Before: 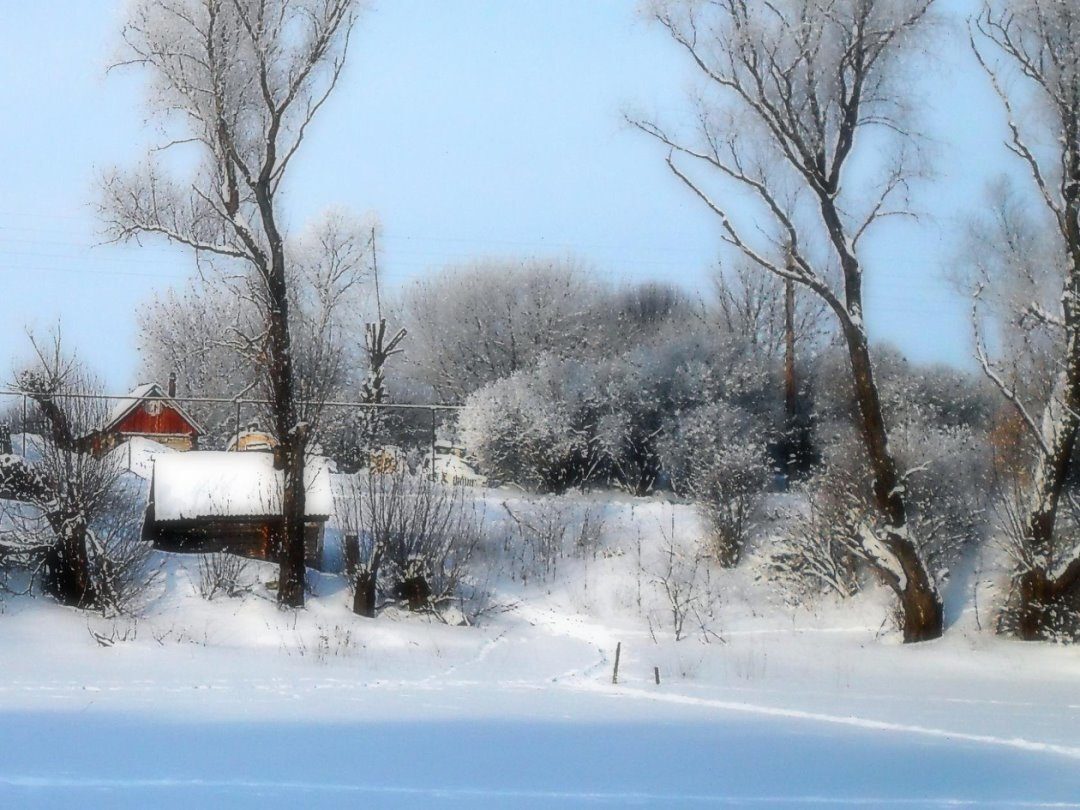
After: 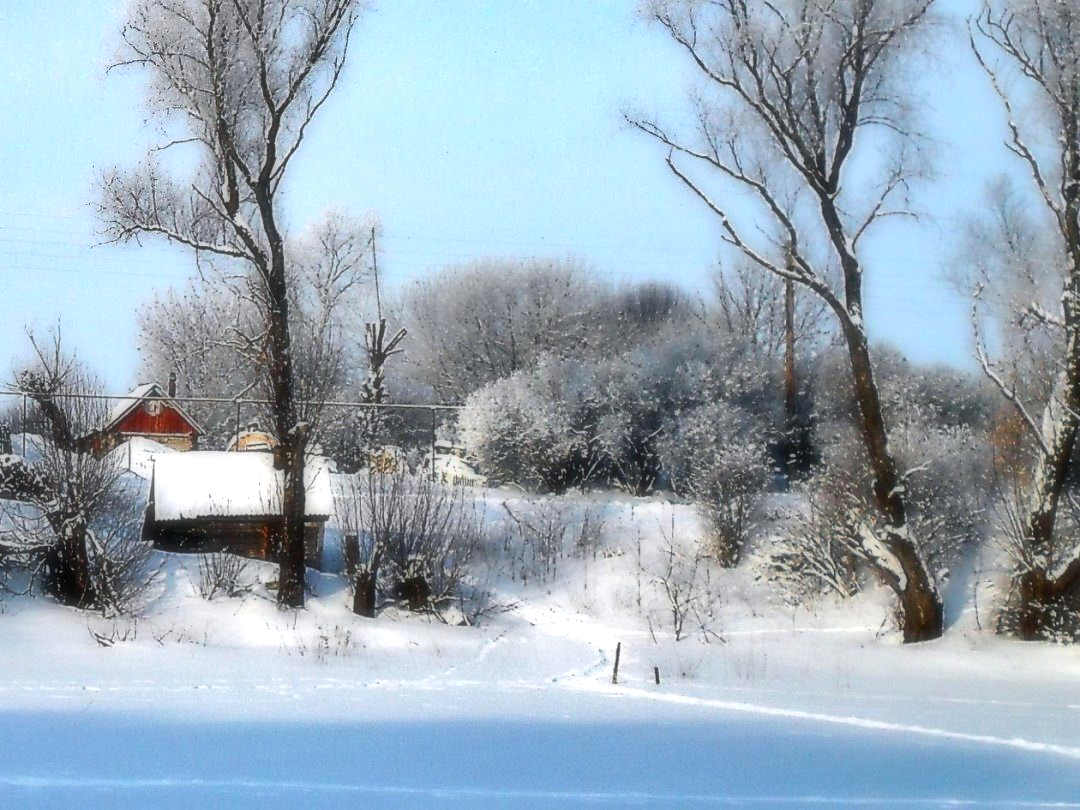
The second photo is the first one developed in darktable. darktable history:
shadows and highlights: shadows color adjustment 97.68%, low approximation 0.01, soften with gaussian
exposure: exposure 0.299 EV, compensate exposure bias true, compensate highlight preservation false
tone equalizer: on, module defaults
